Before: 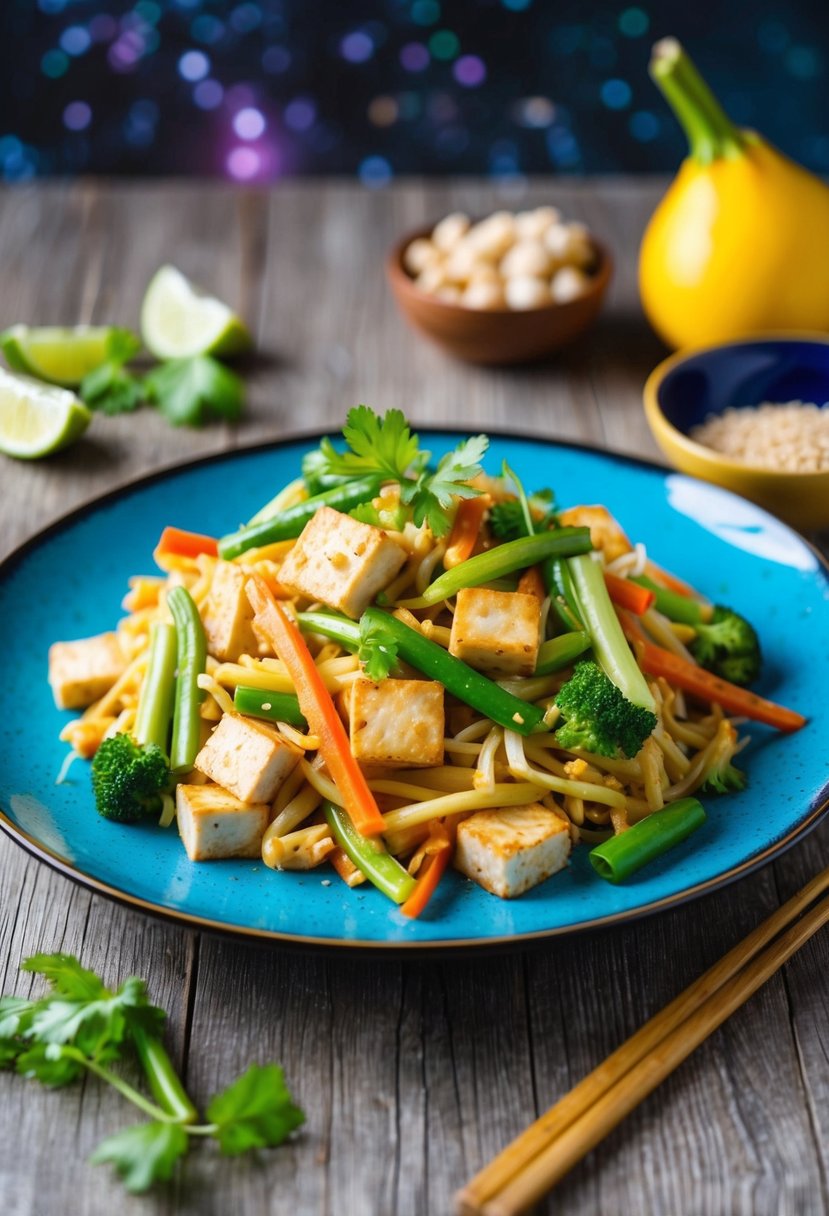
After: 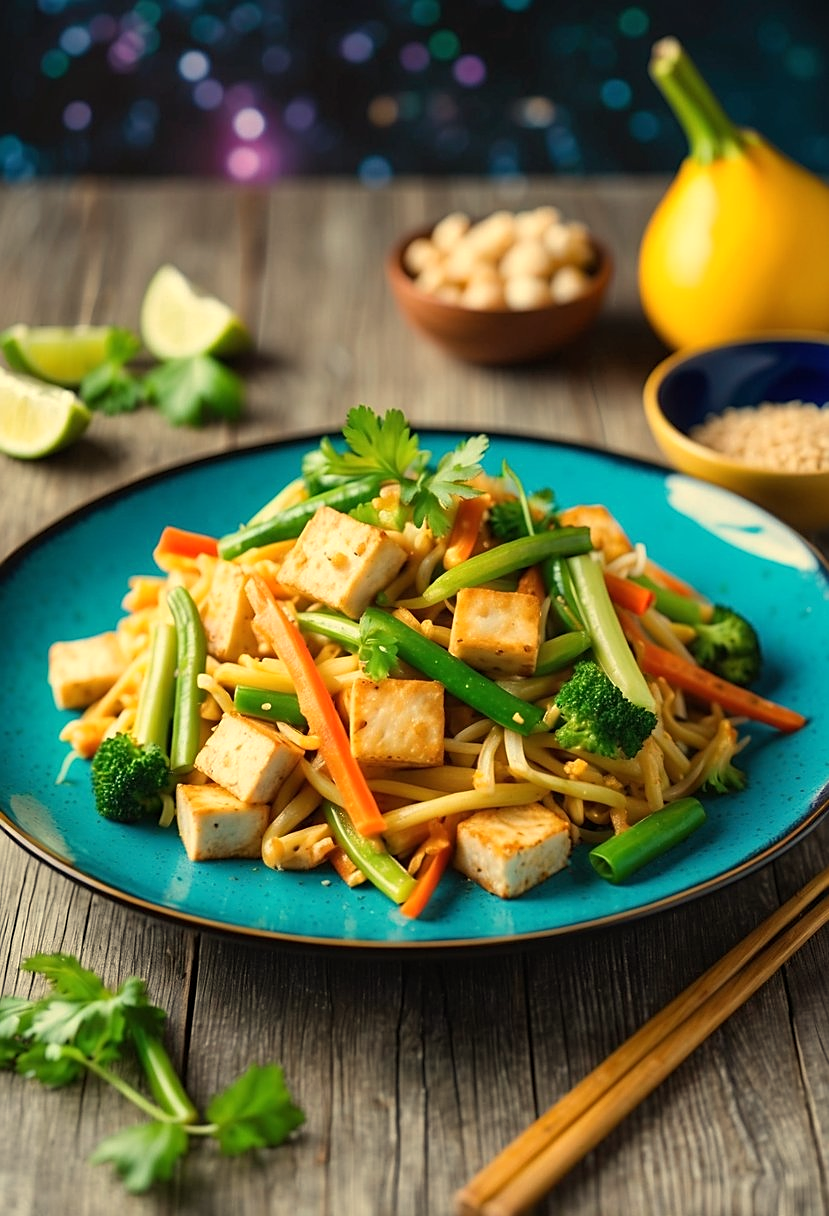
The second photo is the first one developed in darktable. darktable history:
sharpen: on, module defaults
white balance: red 1.08, blue 0.791
